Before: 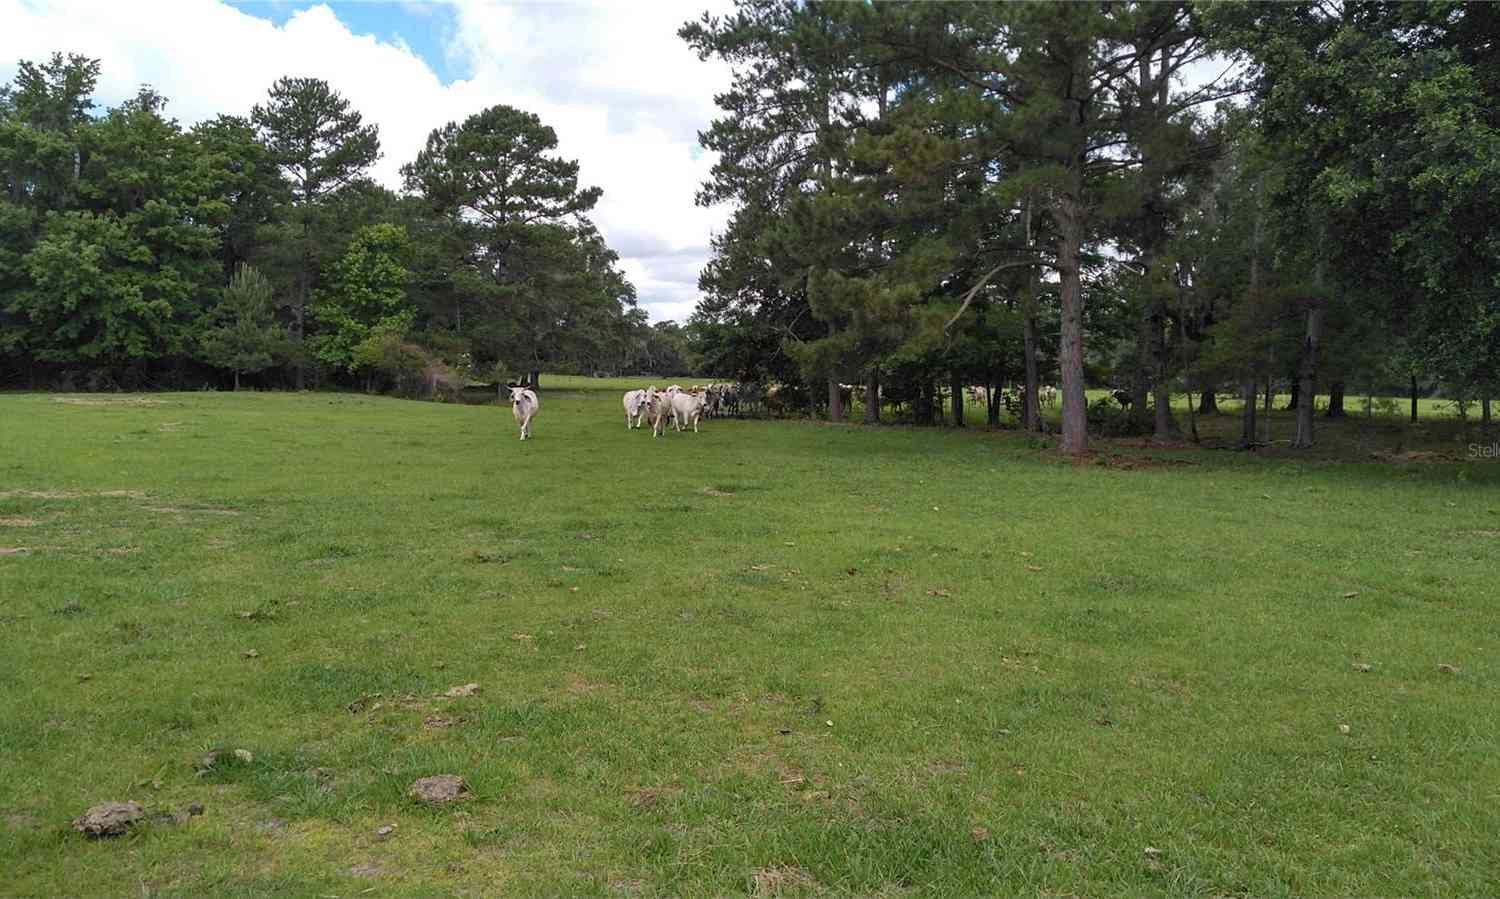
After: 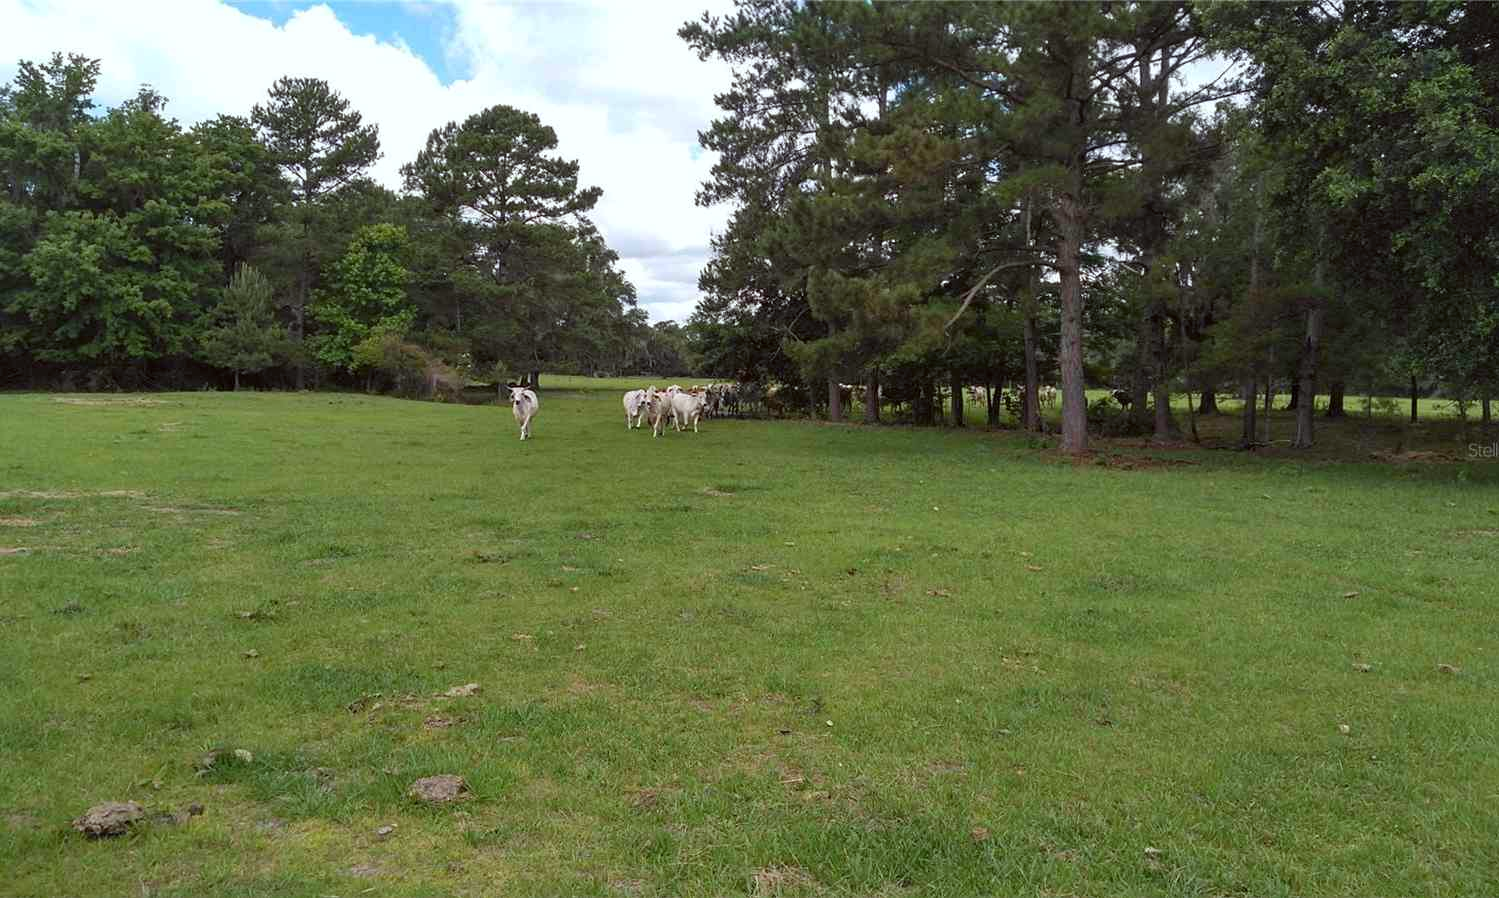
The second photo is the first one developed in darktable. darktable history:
color correction: highlights a* -2.73, highlights b* -2.09, shadows a* 2.41, shadows b* 2.73
